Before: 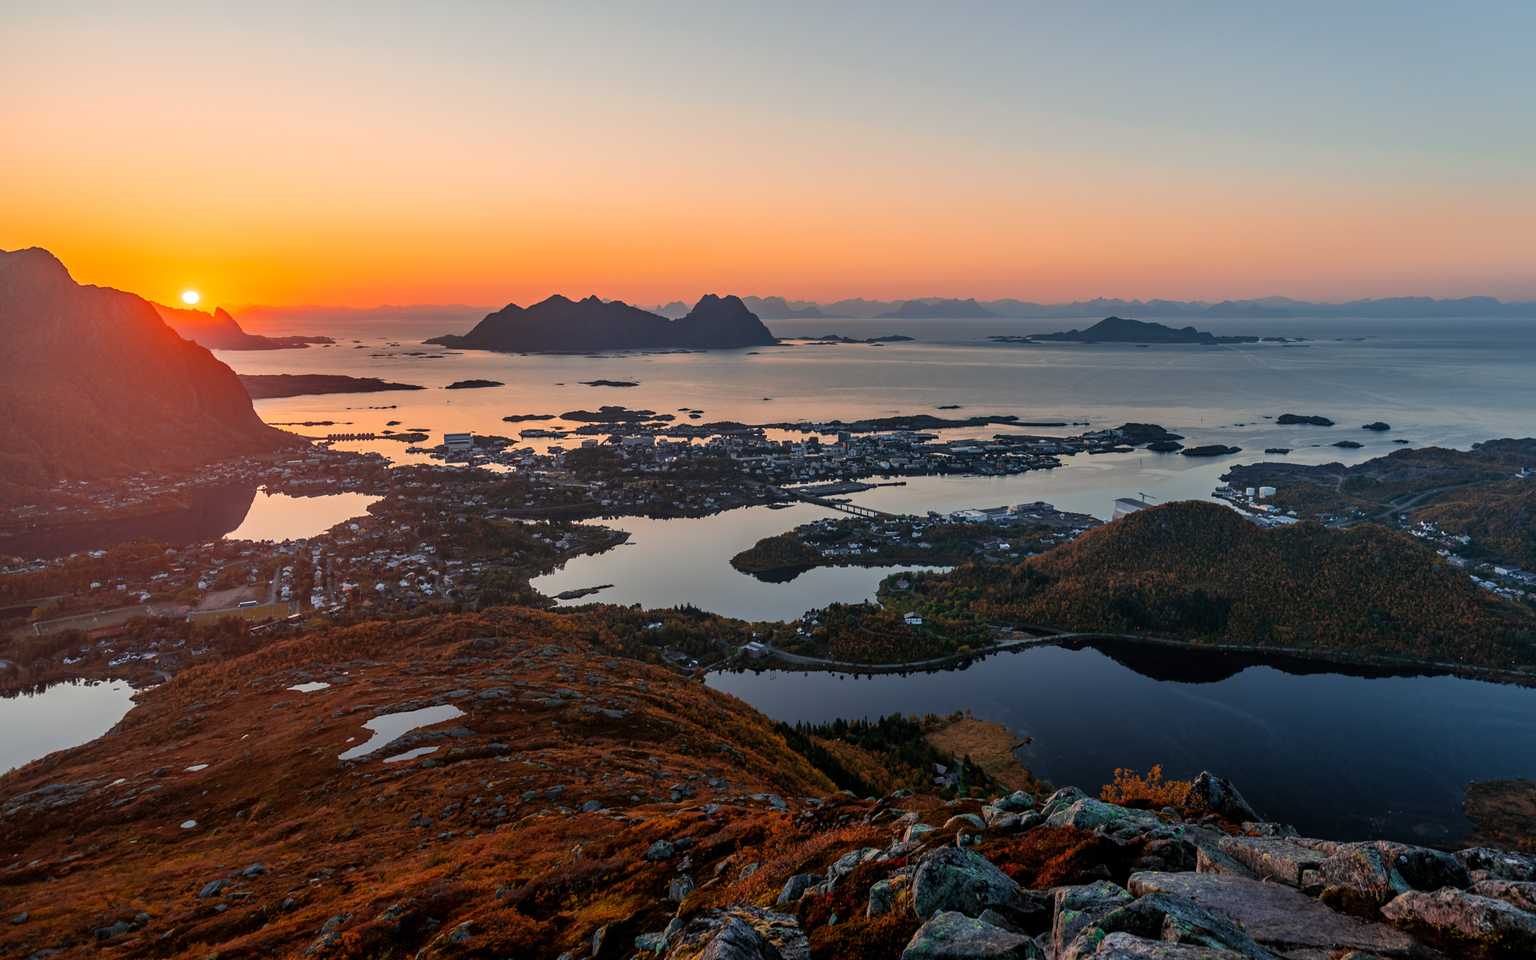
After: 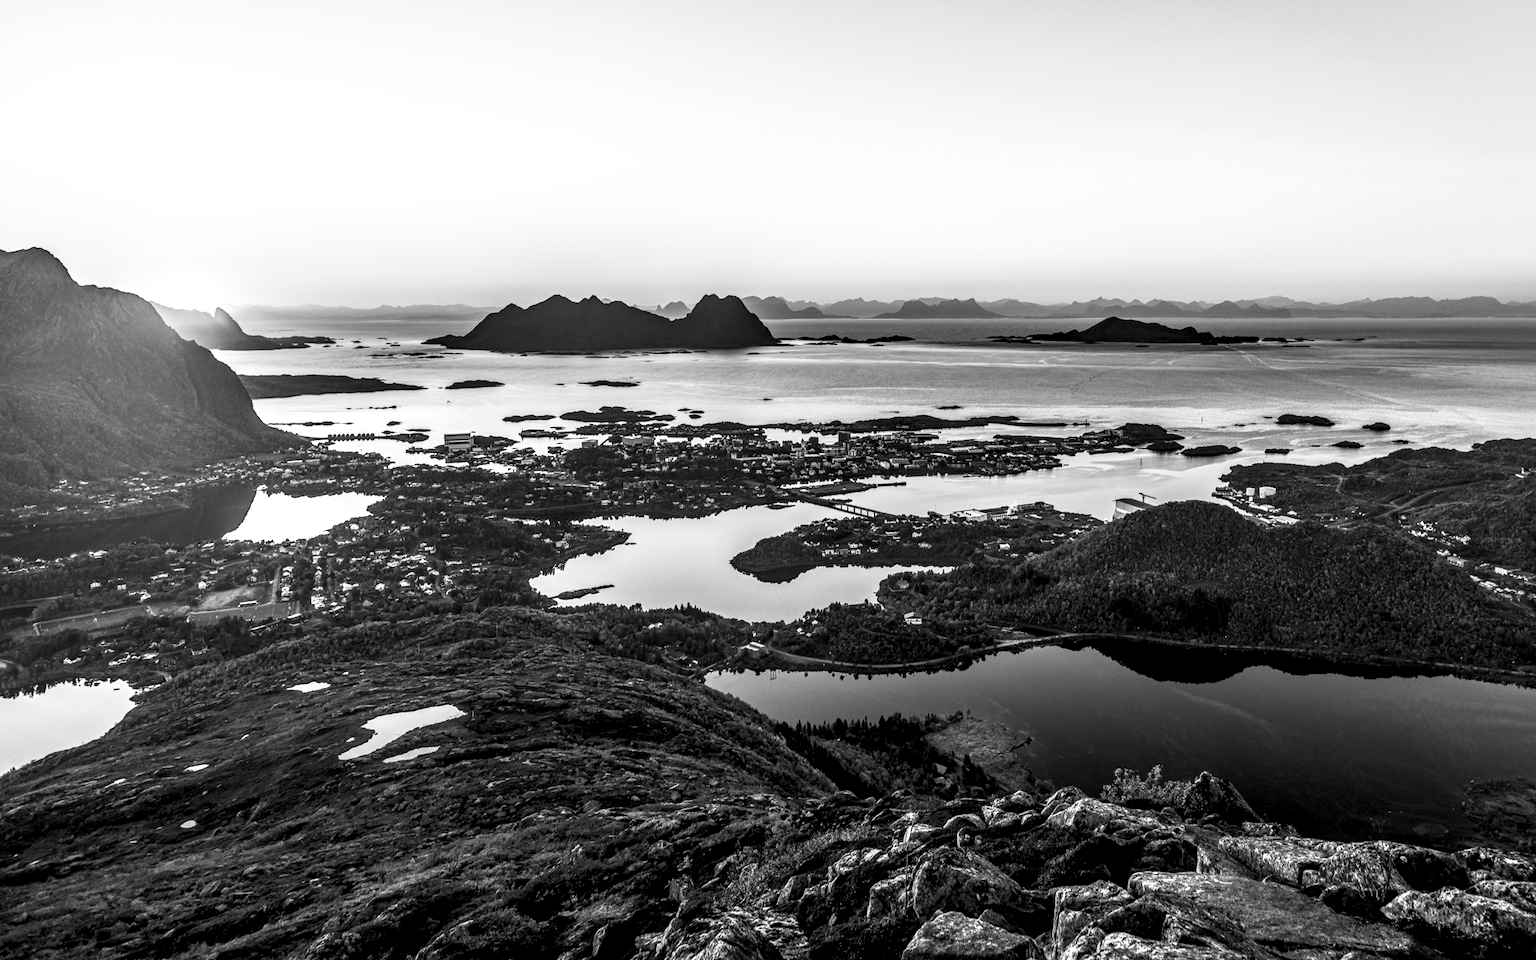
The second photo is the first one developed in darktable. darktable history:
color balance rgb: linear chroma grading › global chroma 9.152%, perceptual saturation grading › global saturation 20%, perceptual saturation grading › highlights -14.317%, perceptual saturation grading › shadows 49.666%
color calibration: illuminant custom, x 0.368, y 0.373, temperature 4330.3 K
contrast brightness saturation: contrast 0.523, brightness 0.457, saturation -0.999
local contrast: highlights 19%, detail 188%
